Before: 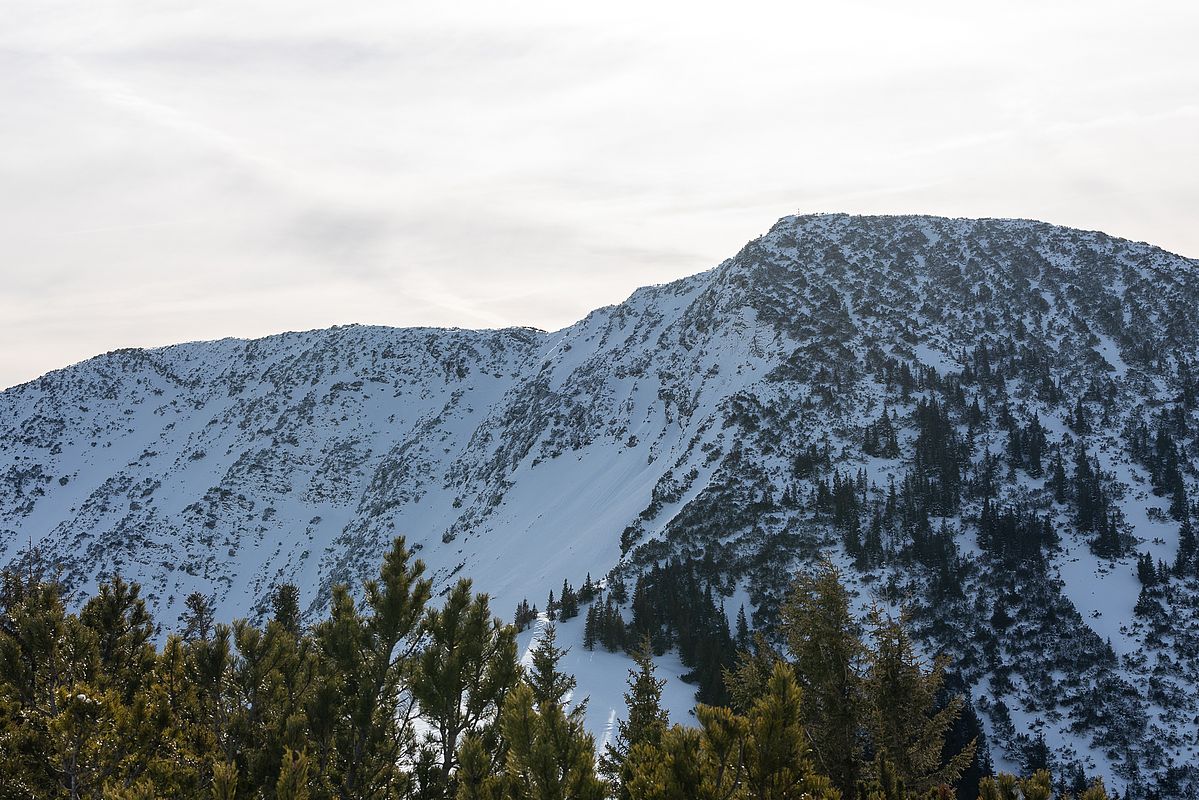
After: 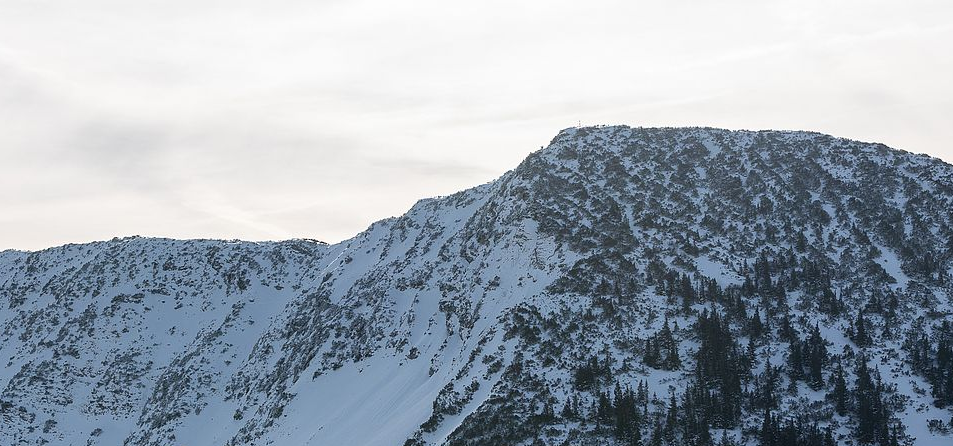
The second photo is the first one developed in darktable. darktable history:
crop: left 18.284%, top 11.109%, right 2.158%, bottom 33.063%
